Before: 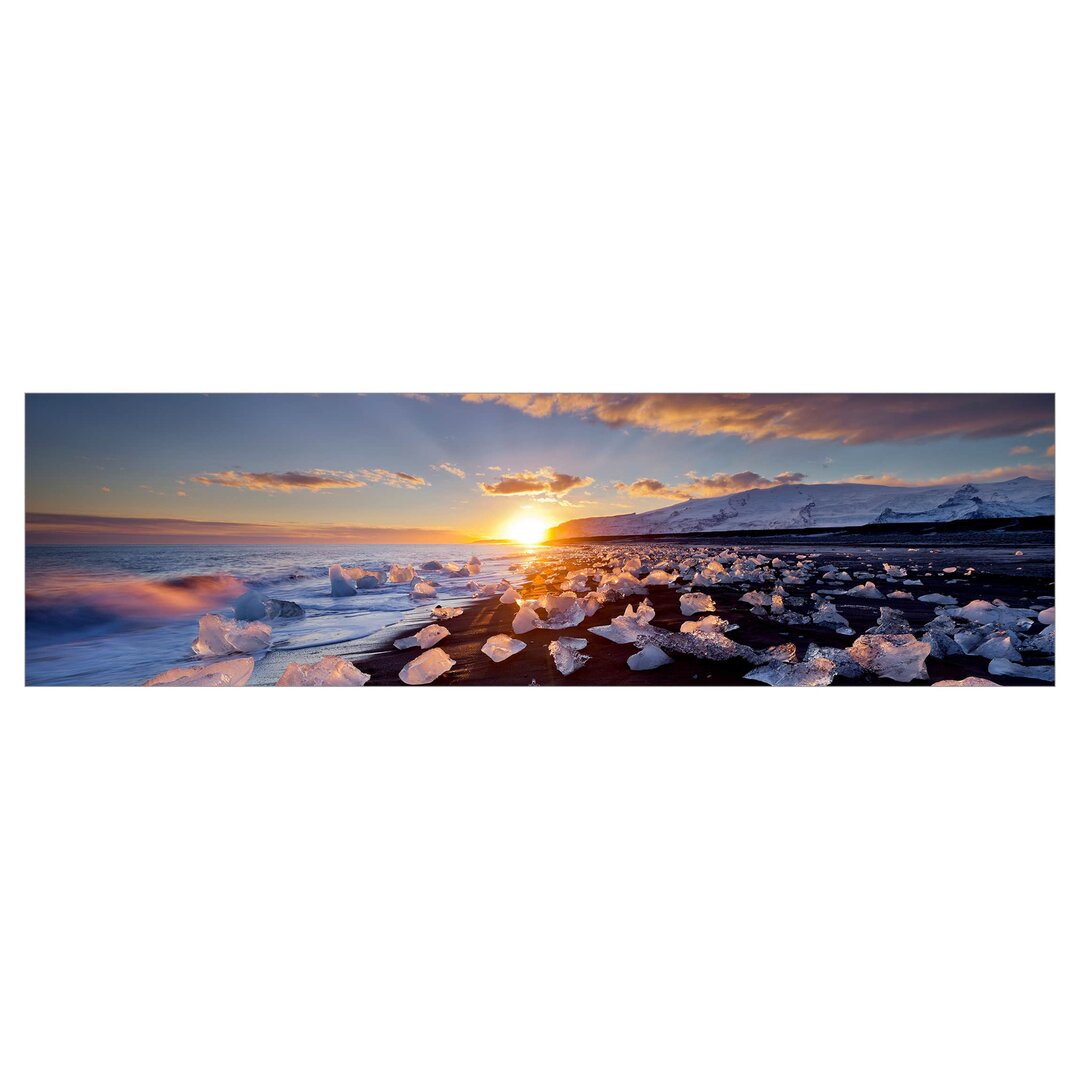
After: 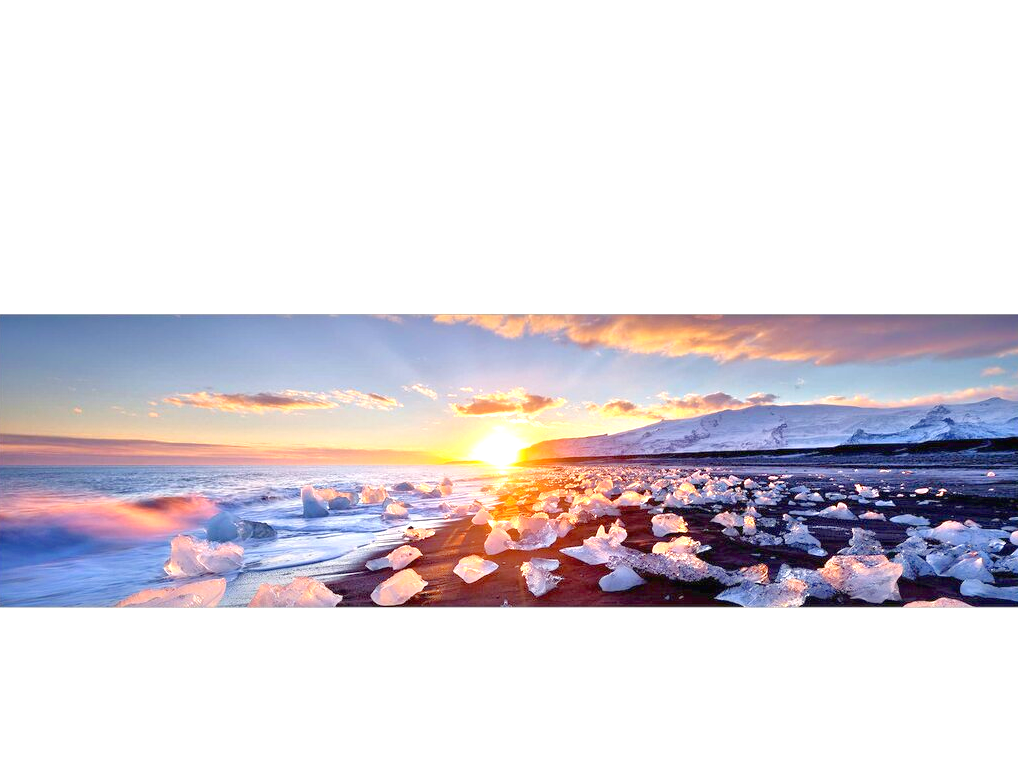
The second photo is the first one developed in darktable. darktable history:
exposure: black level correction 0, exposure 0.701 EV, compensate exposure bias true, compensate highlight preservation false
crop: left 2.651%, top 7.376%, right 3.067%, bottom 20.322%
tone equalizer: -8 EV 1.97 EV, -7 EV 1.97 EV, -6 EV 1.98 EV, -5 EV 1.99 EV, -4 EV 1.97 EV, -3 EV 1.5 EV, -2 EV 0.999 EV, -1 EV 0.484 EV, mask exposure compensation -0.512 EV
